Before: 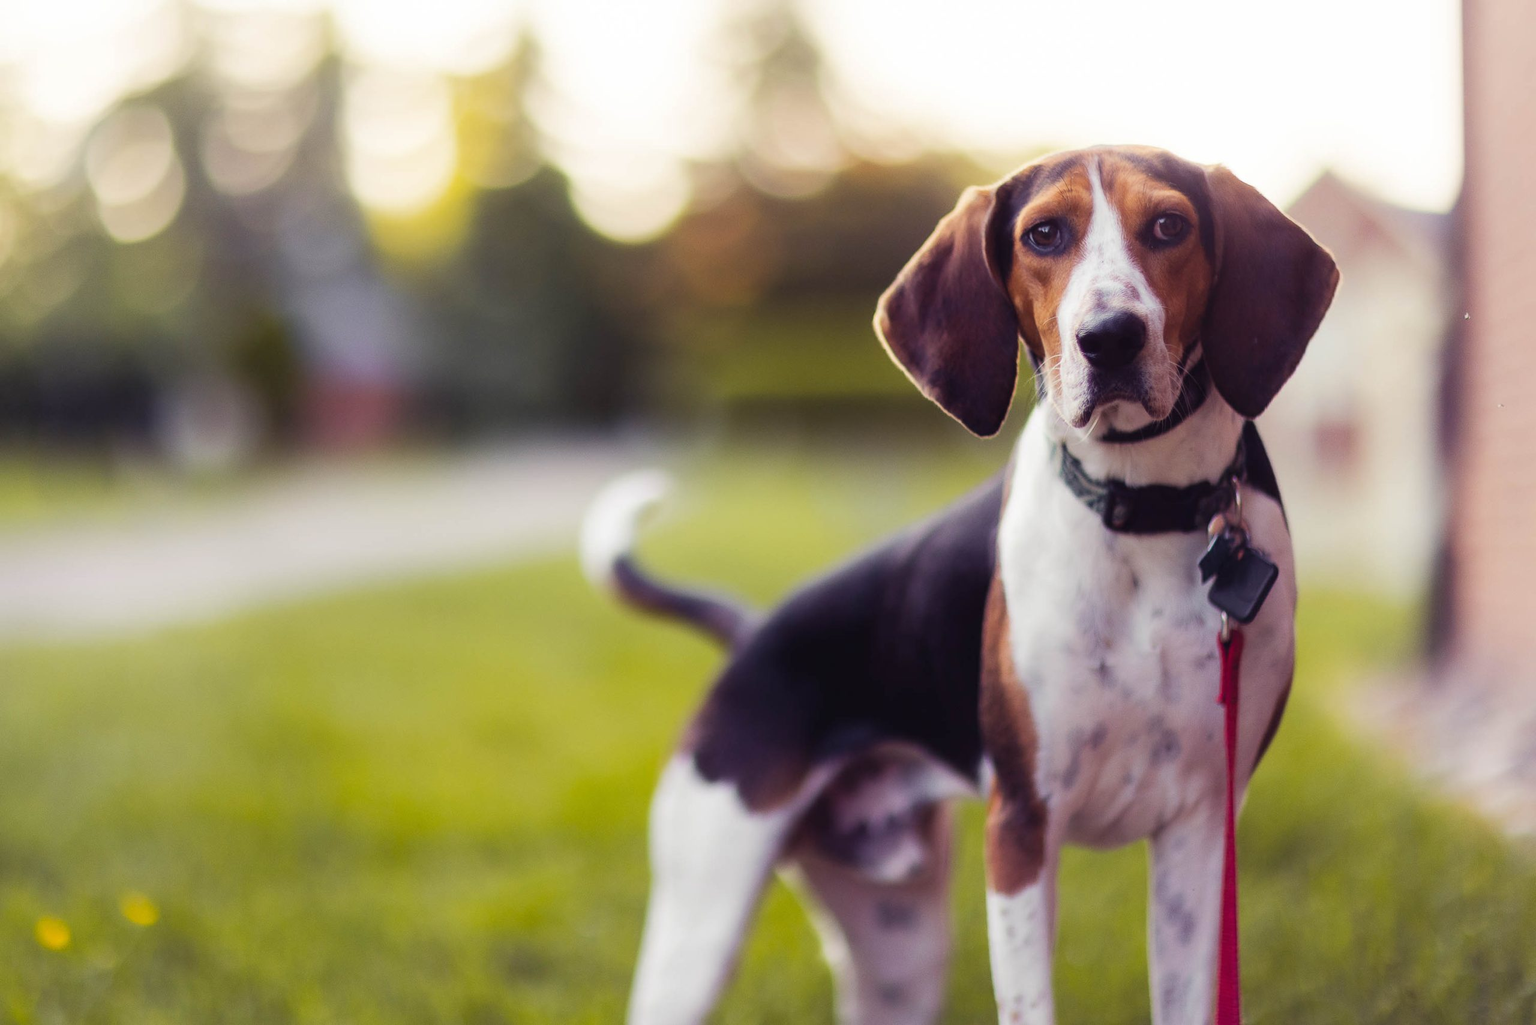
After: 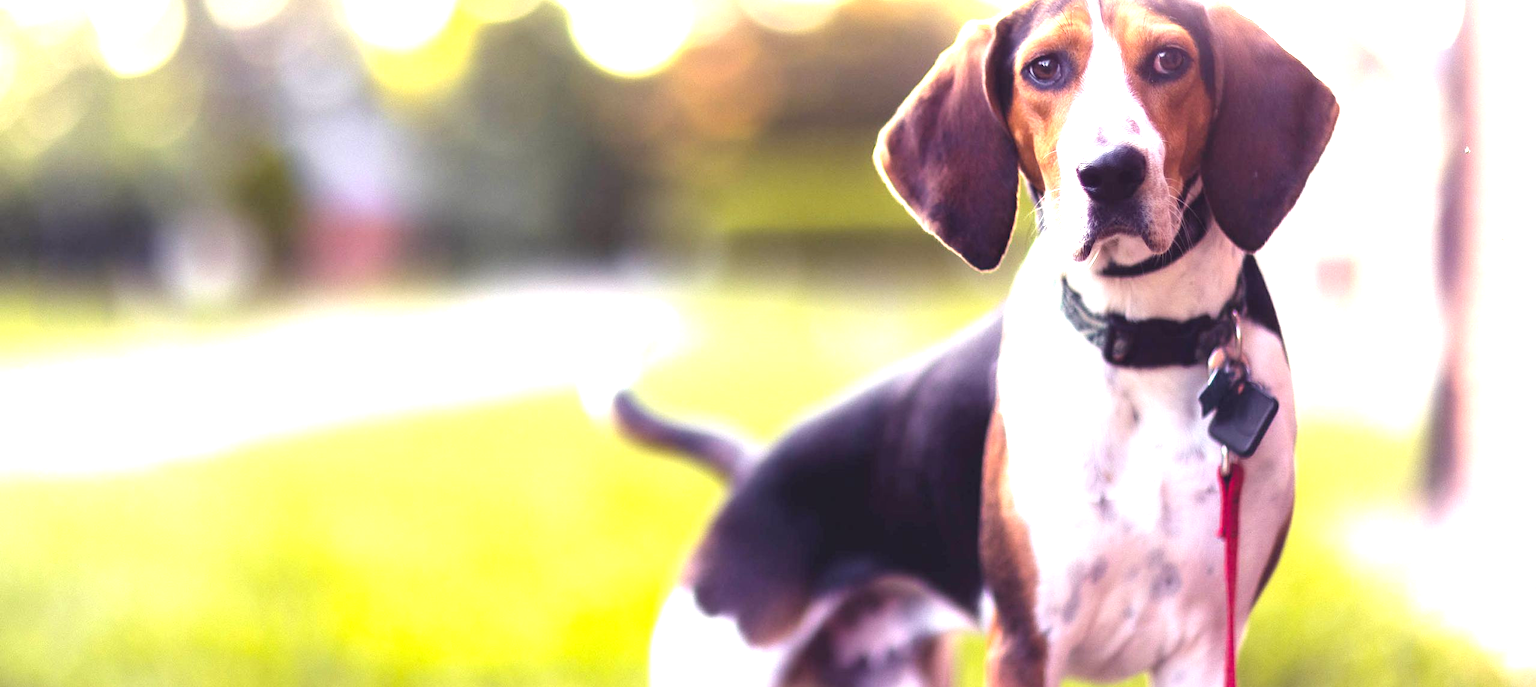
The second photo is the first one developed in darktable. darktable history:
crop: top 16.232%, bottom 16.702%
exposure: black level correction 0, exposure 1.622 EV, compensate highlight preservation false
